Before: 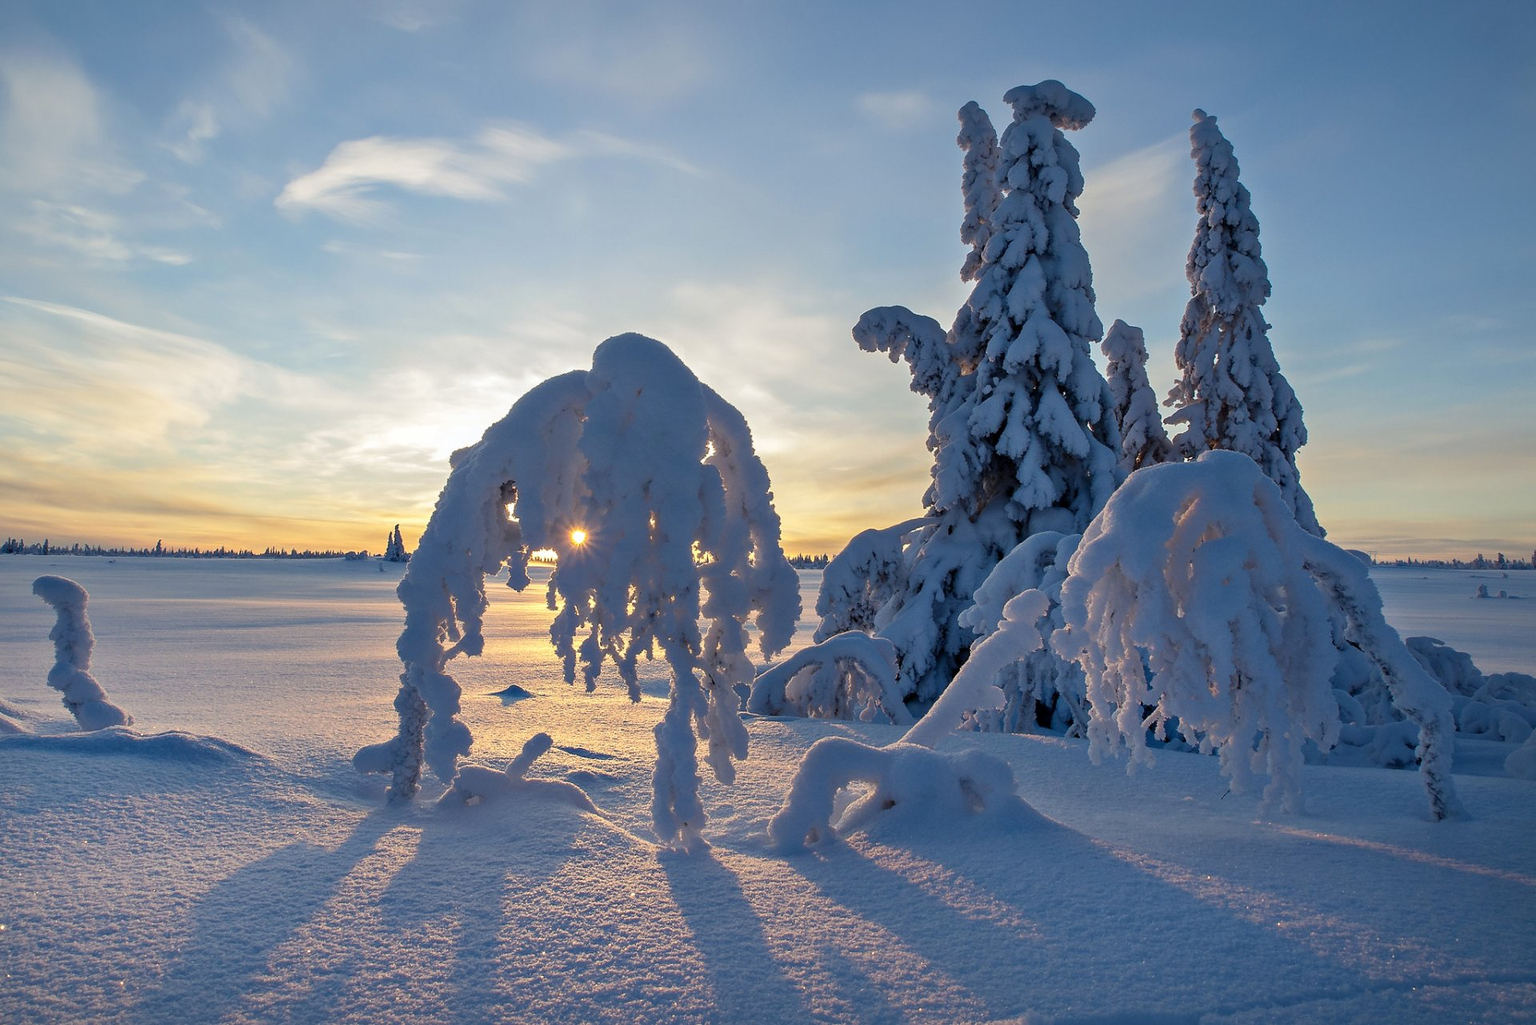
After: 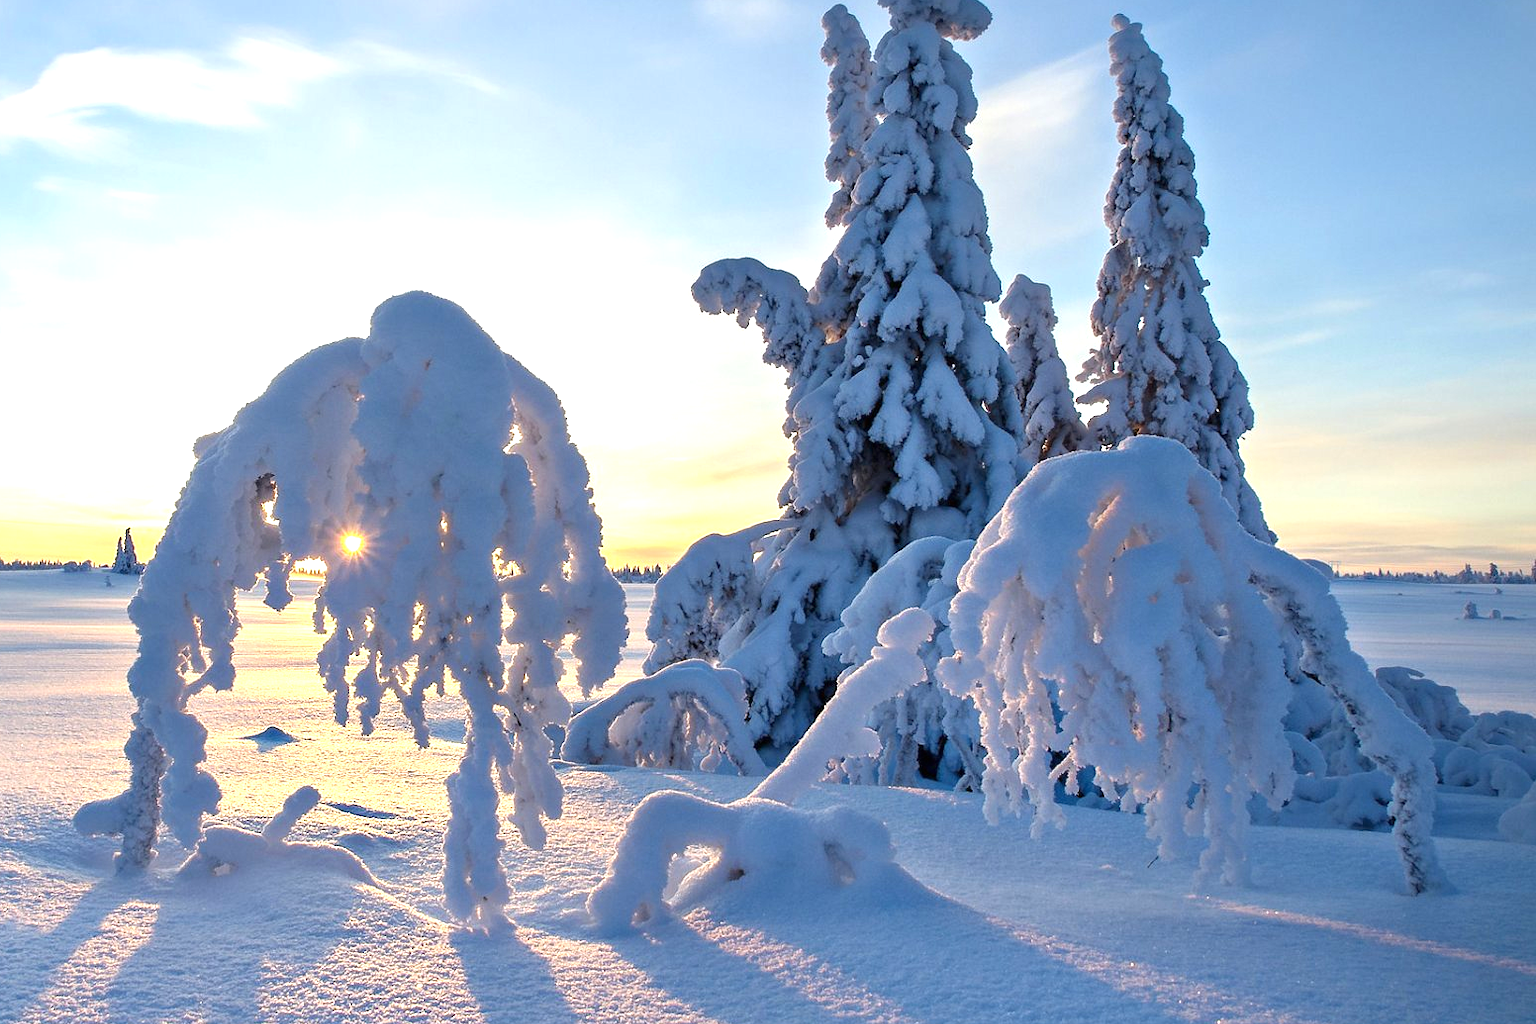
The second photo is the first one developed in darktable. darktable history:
exposure: black level correction 0, exposure 1 EV, compensate exposure bias true, compensate highlight preservation false
crop: left 19.159%, top 9.58%, bottom 9.58%
tone equalizer: on, module defaults
levels: levels [0, 0.498, 0.996]
